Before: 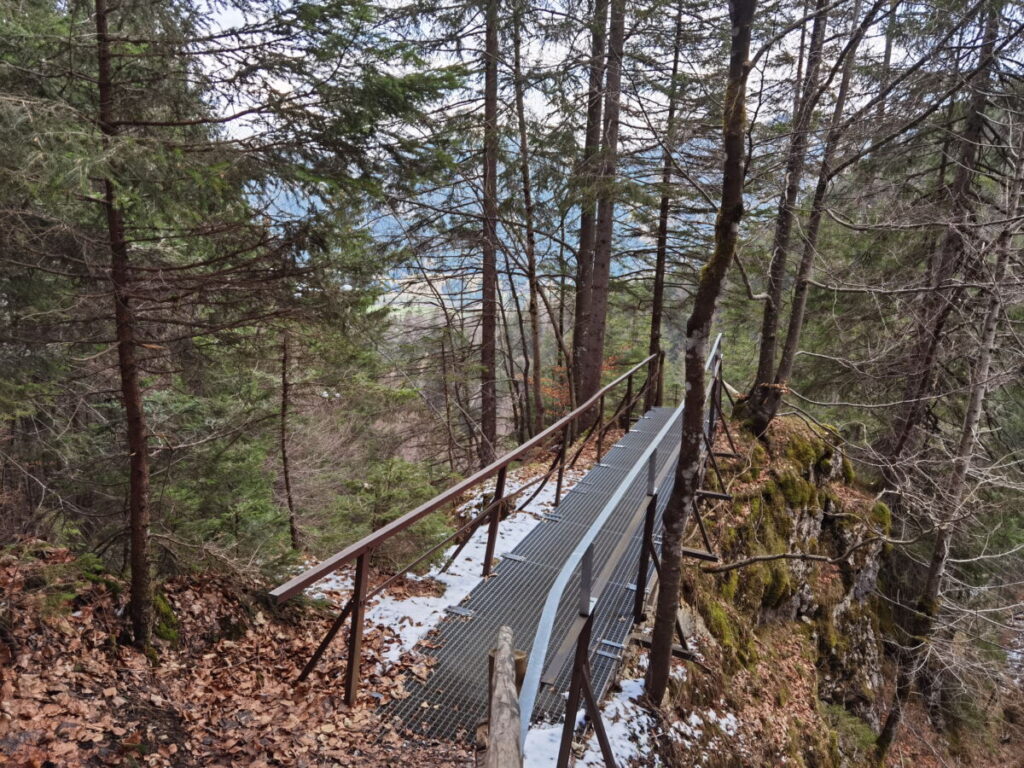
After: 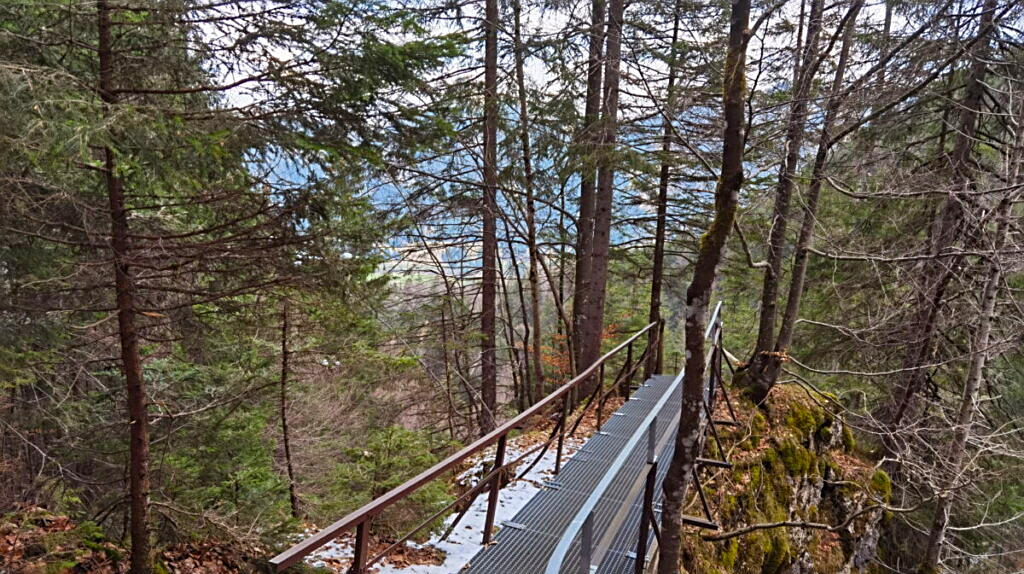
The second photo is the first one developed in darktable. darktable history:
color balance rgb: perceptual saturation grading › global saturation 31.137%, global vibrance 14.578%
sharpen: on, module defaults
crop: top 4.217%, bottom 20.99%
